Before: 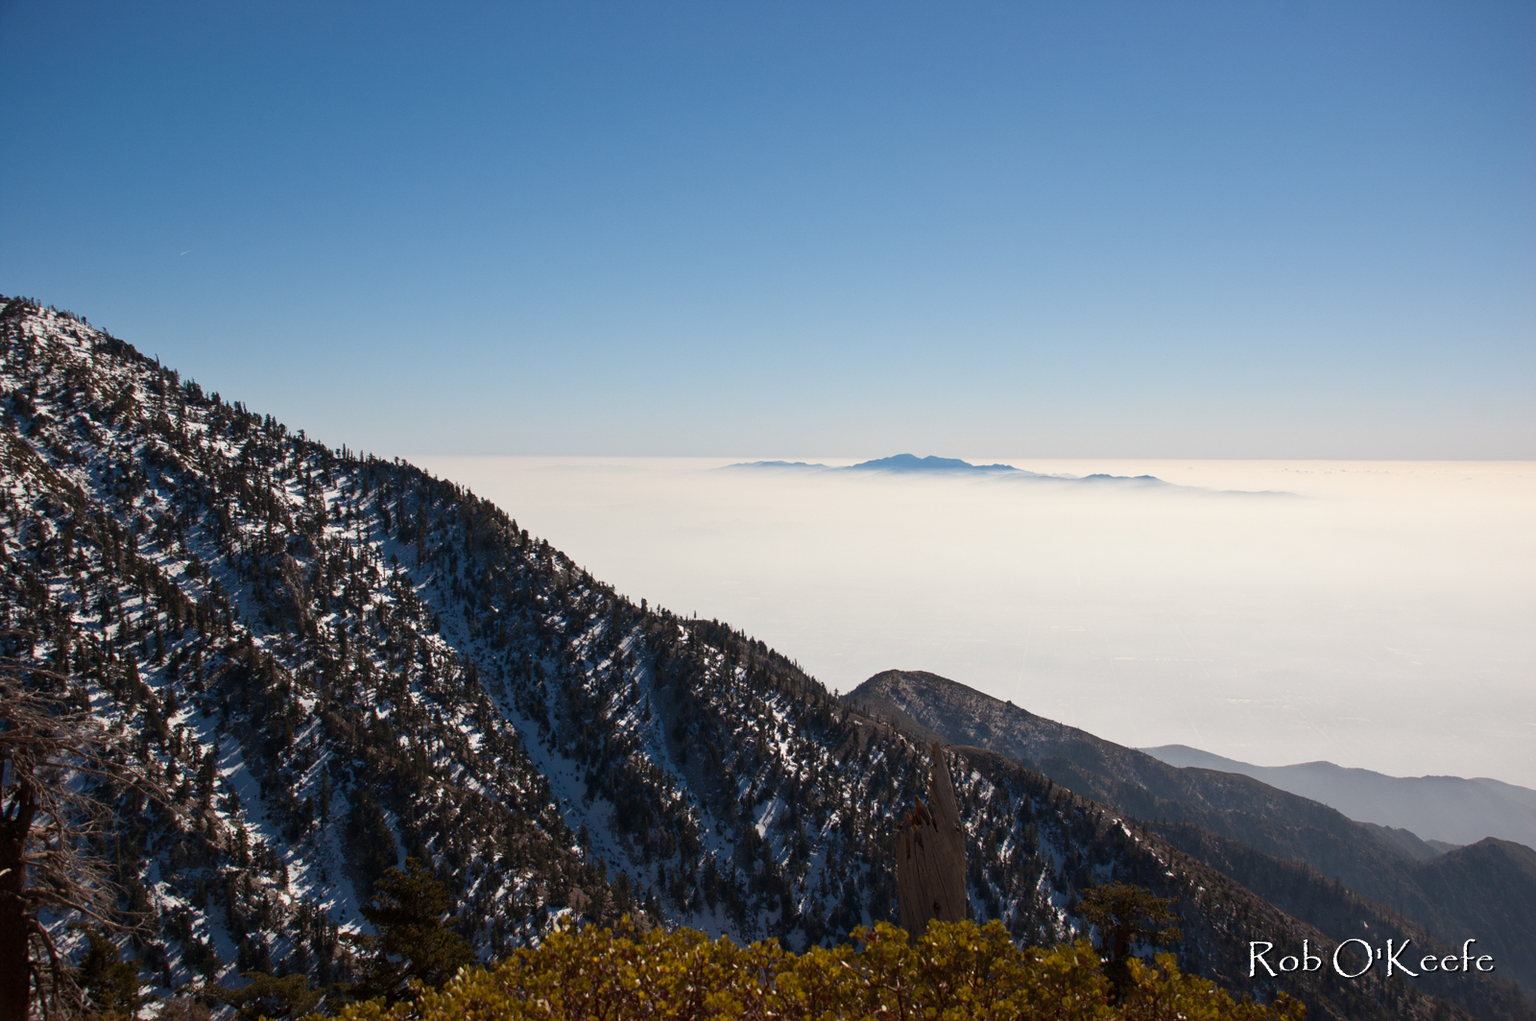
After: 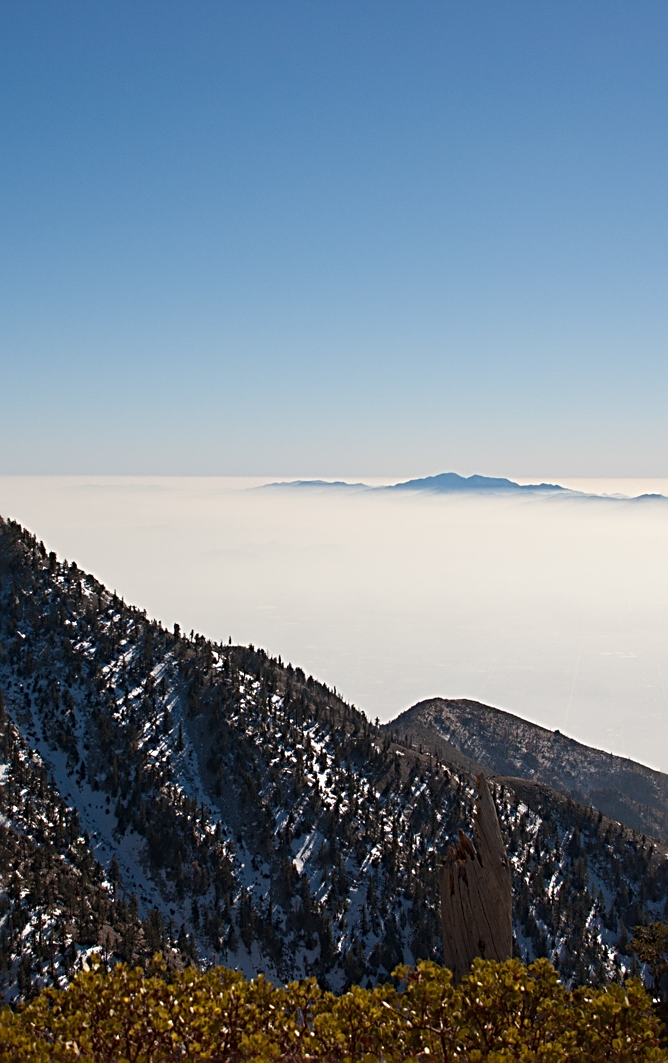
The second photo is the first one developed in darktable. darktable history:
crop: left 30.912%, right 27.333%
sharpen: radius 2.847, amount 0.725
